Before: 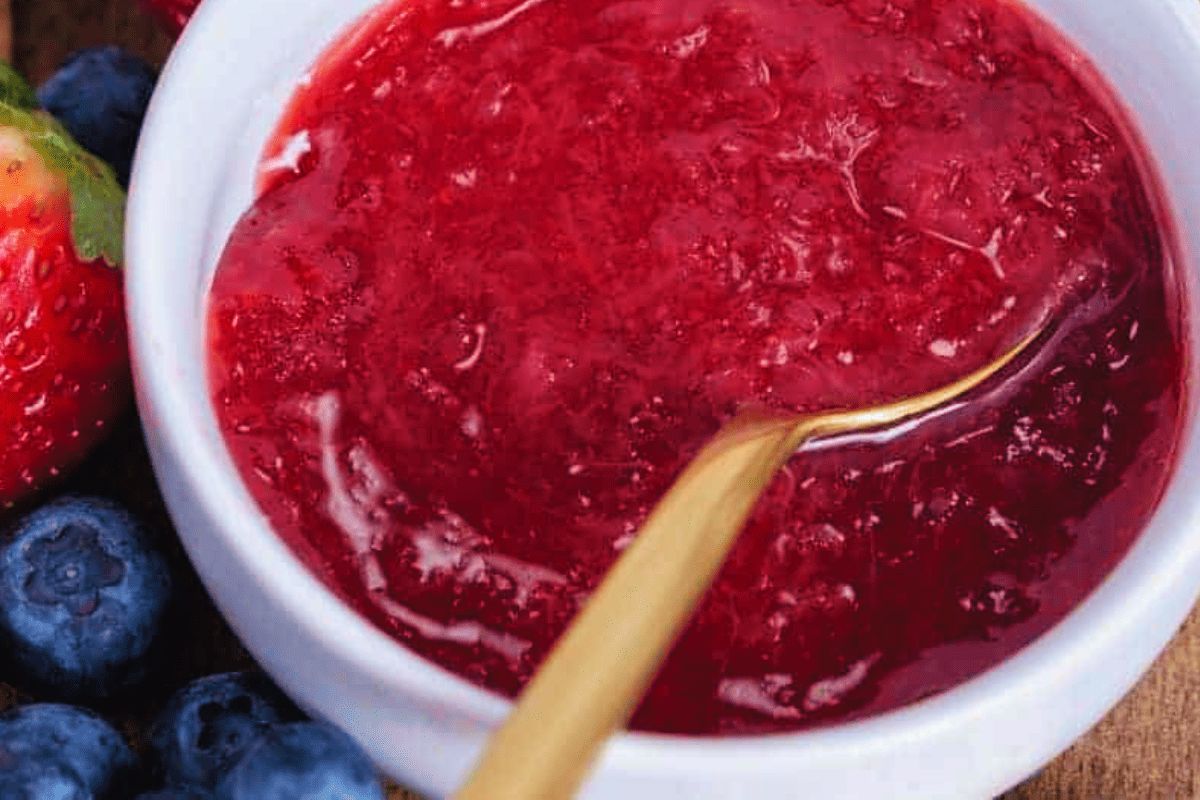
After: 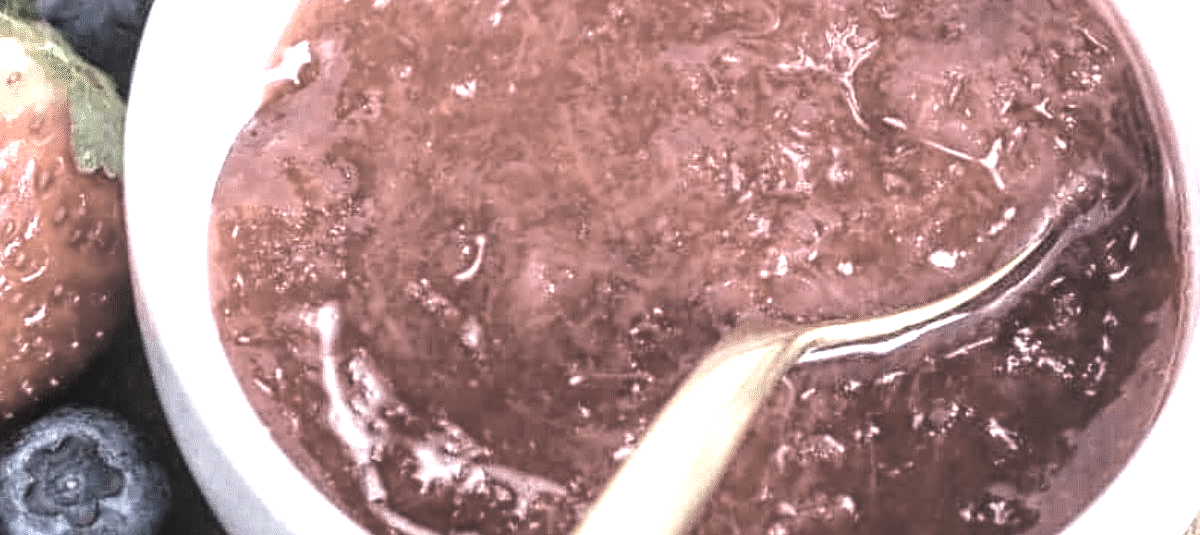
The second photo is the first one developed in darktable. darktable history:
crop: top 11.138%, bottom 21.88%
exposure: black level correction 0, exposure 1.612 EV, compensate highlight preservation false
local contrast: on, module defaults
color correction: highlights b* -0.007, saturation 0.256
